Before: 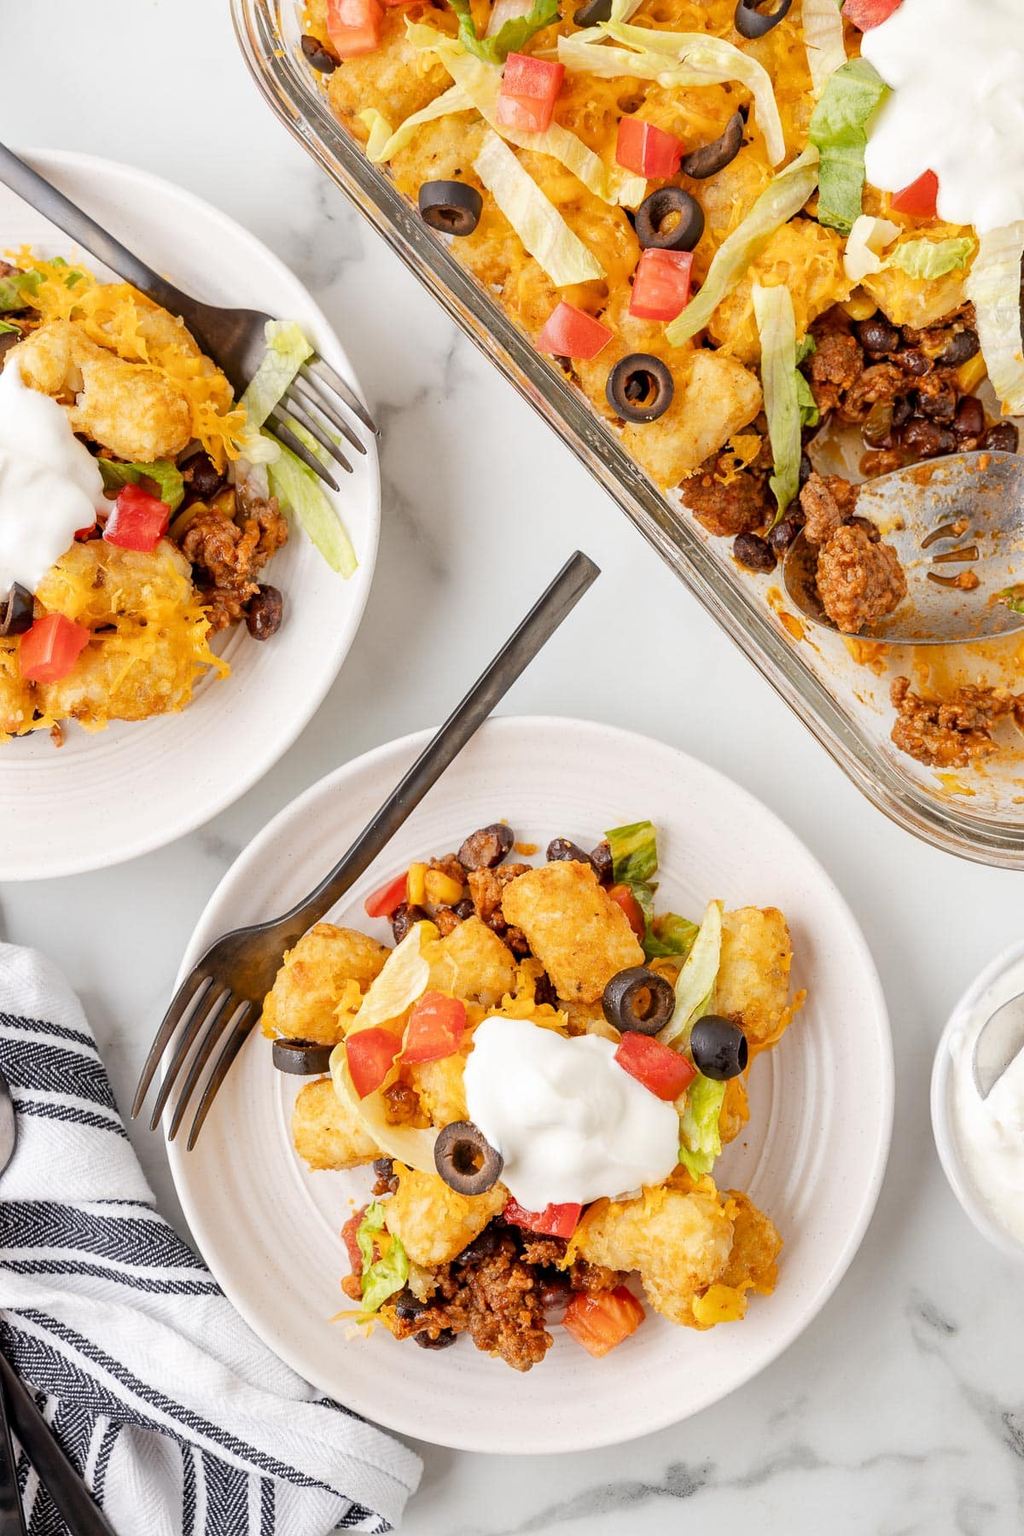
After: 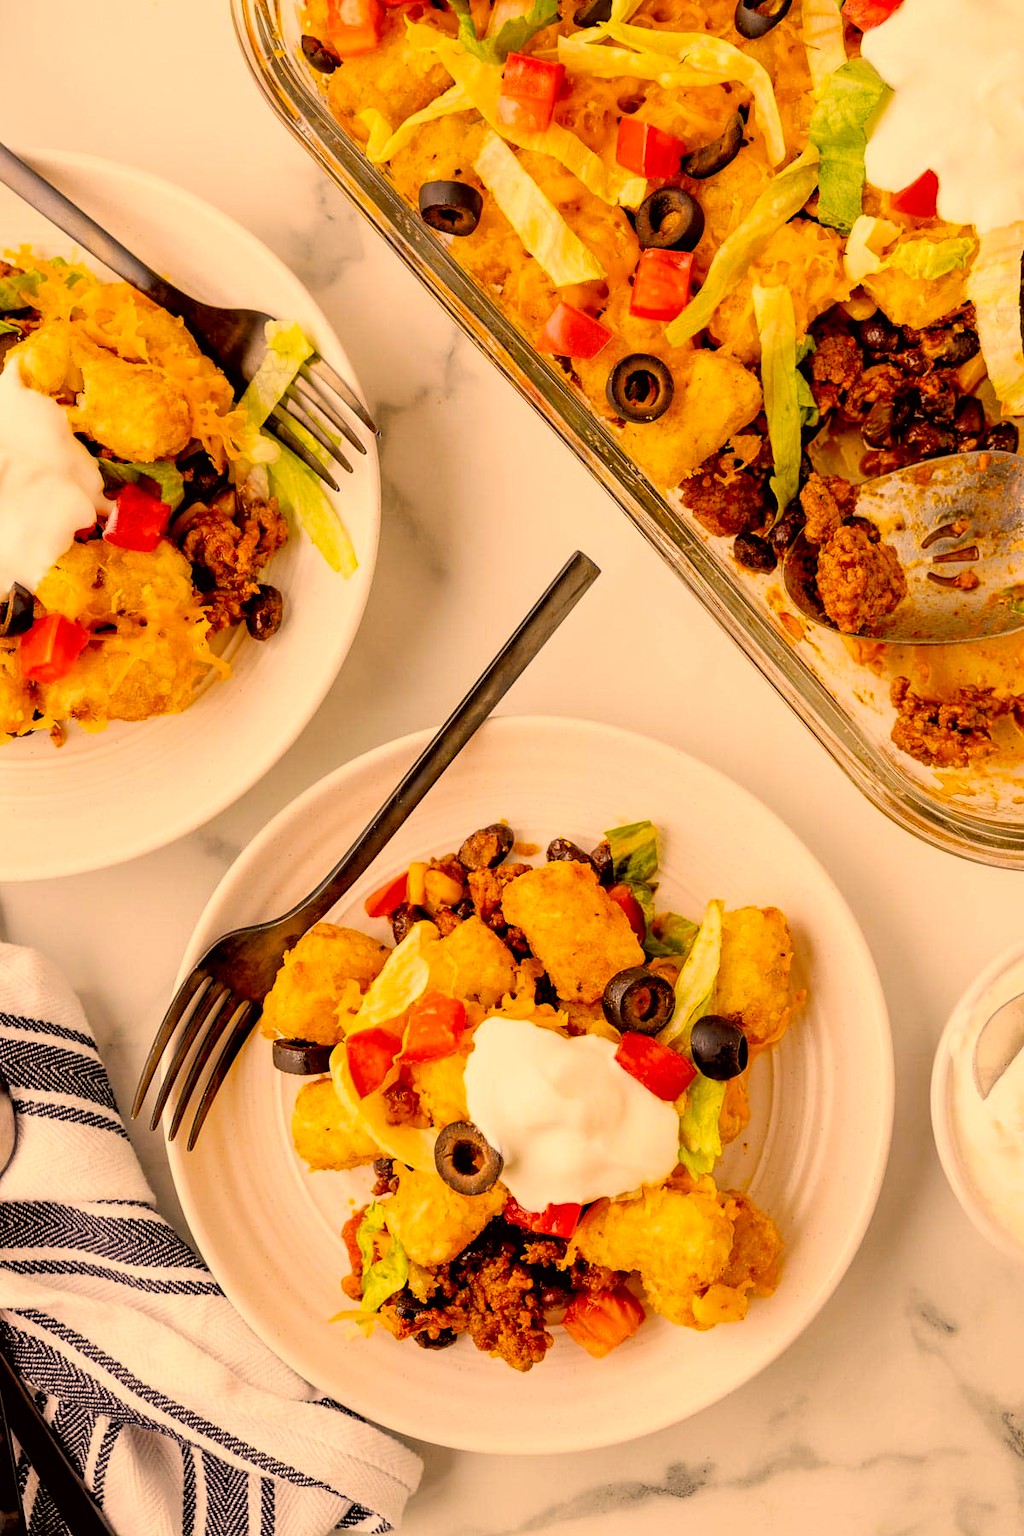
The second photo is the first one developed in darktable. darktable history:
color correction: highlights a* 18.48, highlights b* 35.17, shadows a* 1.27, shadows b* 6.67, saturation 1.04
exposure: black level correction 0.029, exposure -0.078 EV, compensate highlight preservation false
color balance rgb: linear chroma grading › global chroma 9.955%, perceptual saturation grading › global saturation 30.855%
